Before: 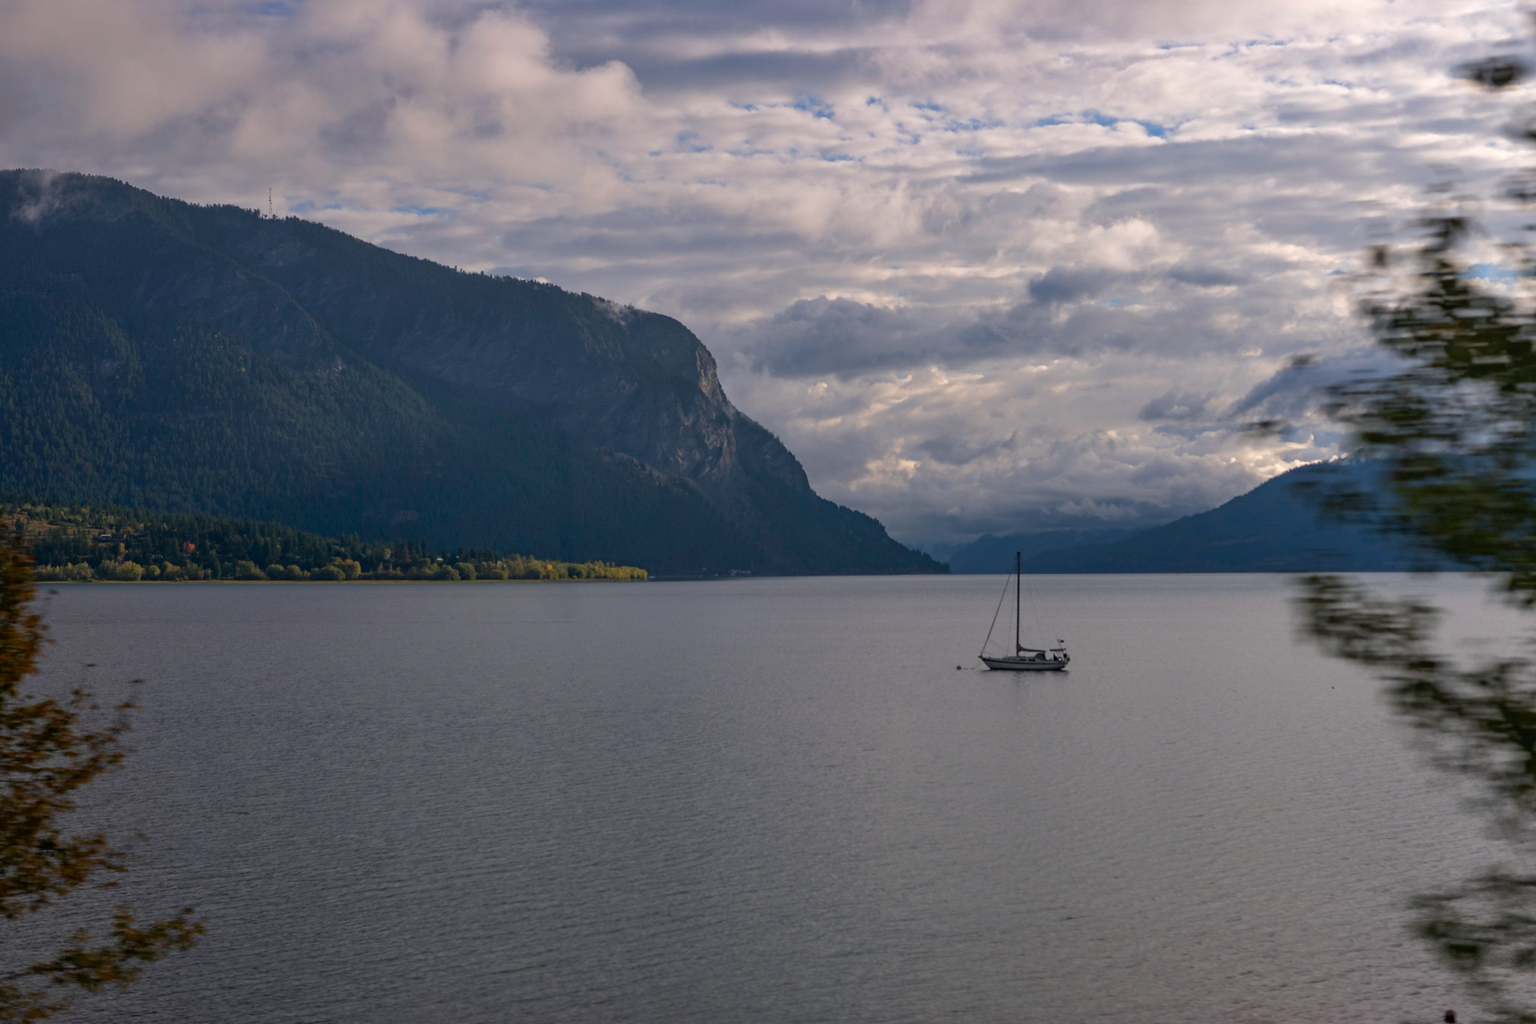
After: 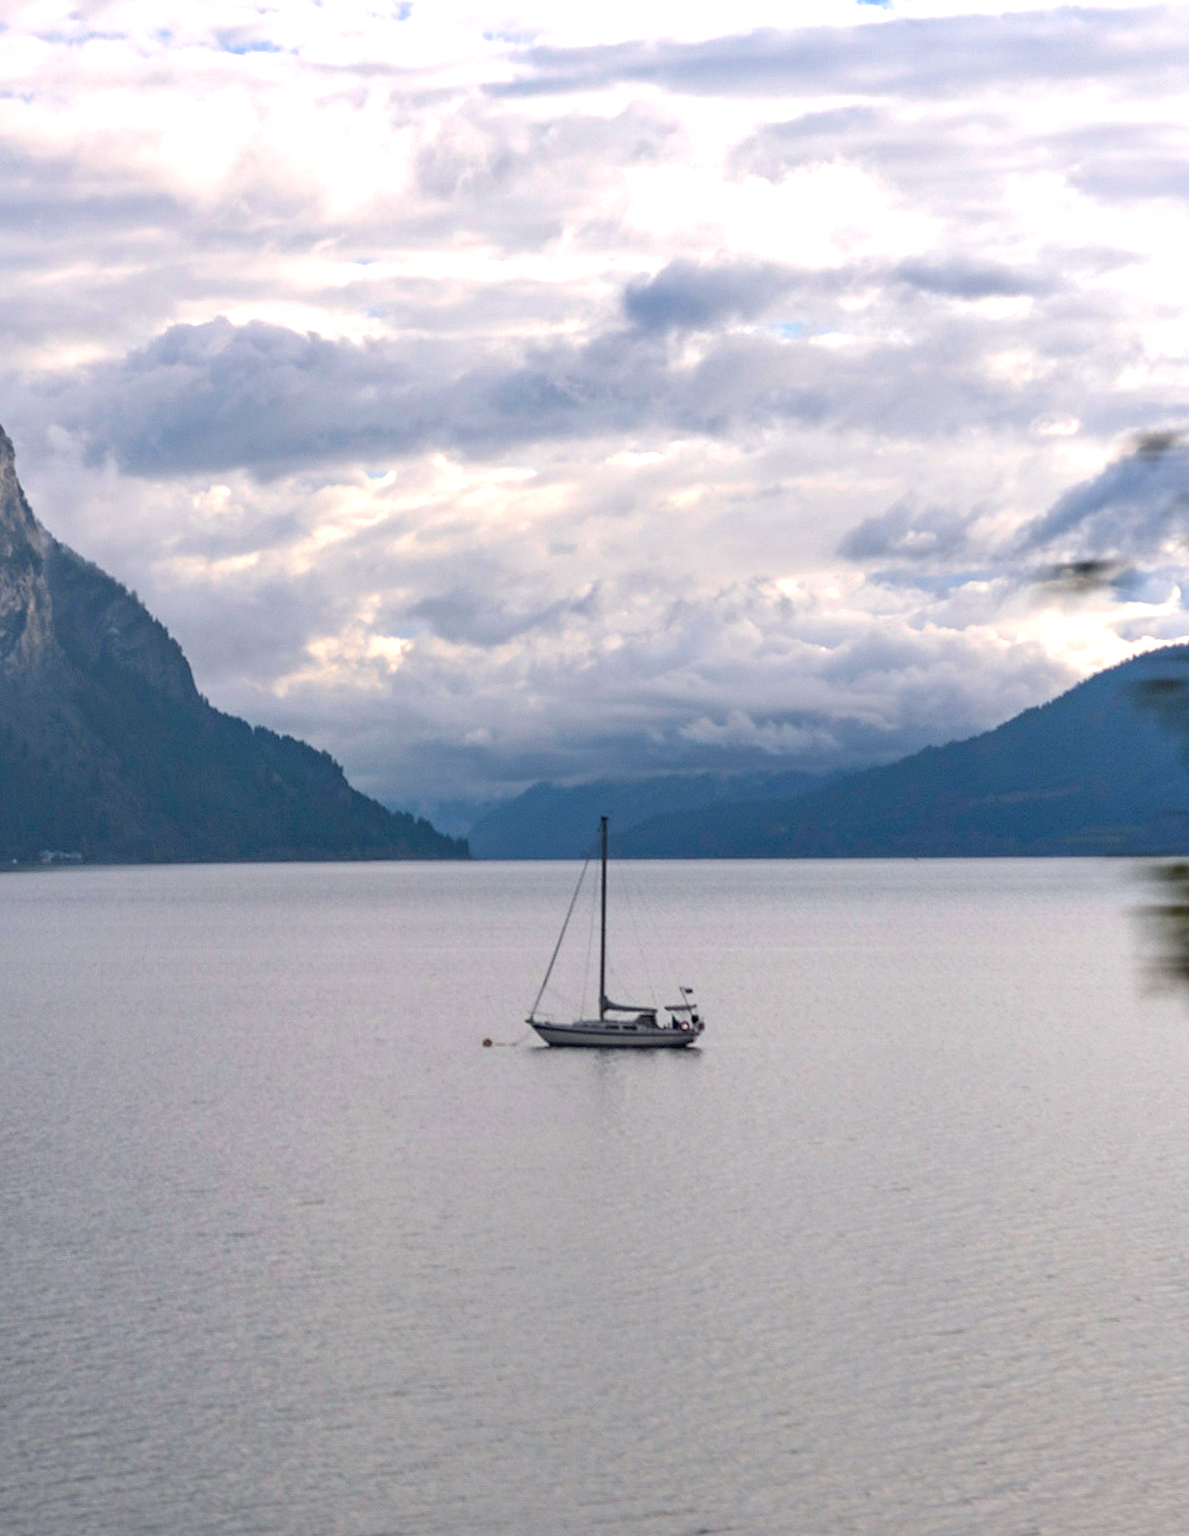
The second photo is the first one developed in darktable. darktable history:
crop: left 46.181%, top 13.054%, right 14.133%, bottom 10.095%
exposure: black level correction 0, exposure 1.2 EV, compensate highlight preservation false
